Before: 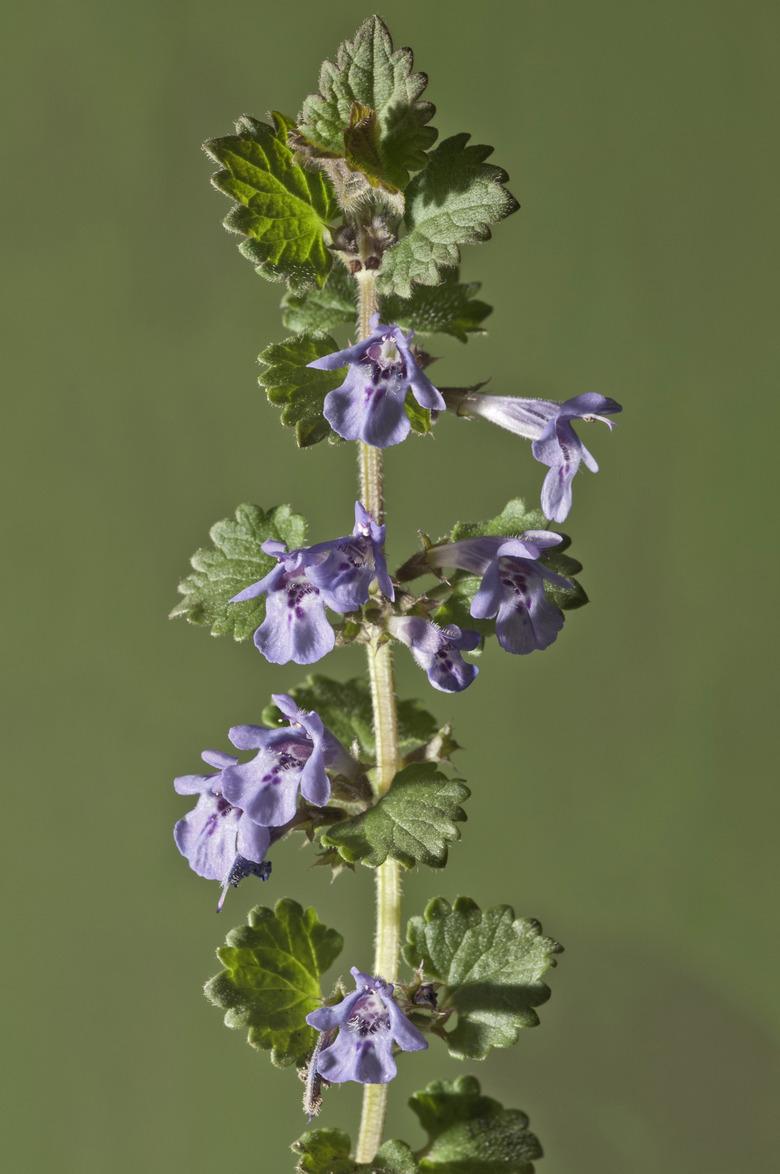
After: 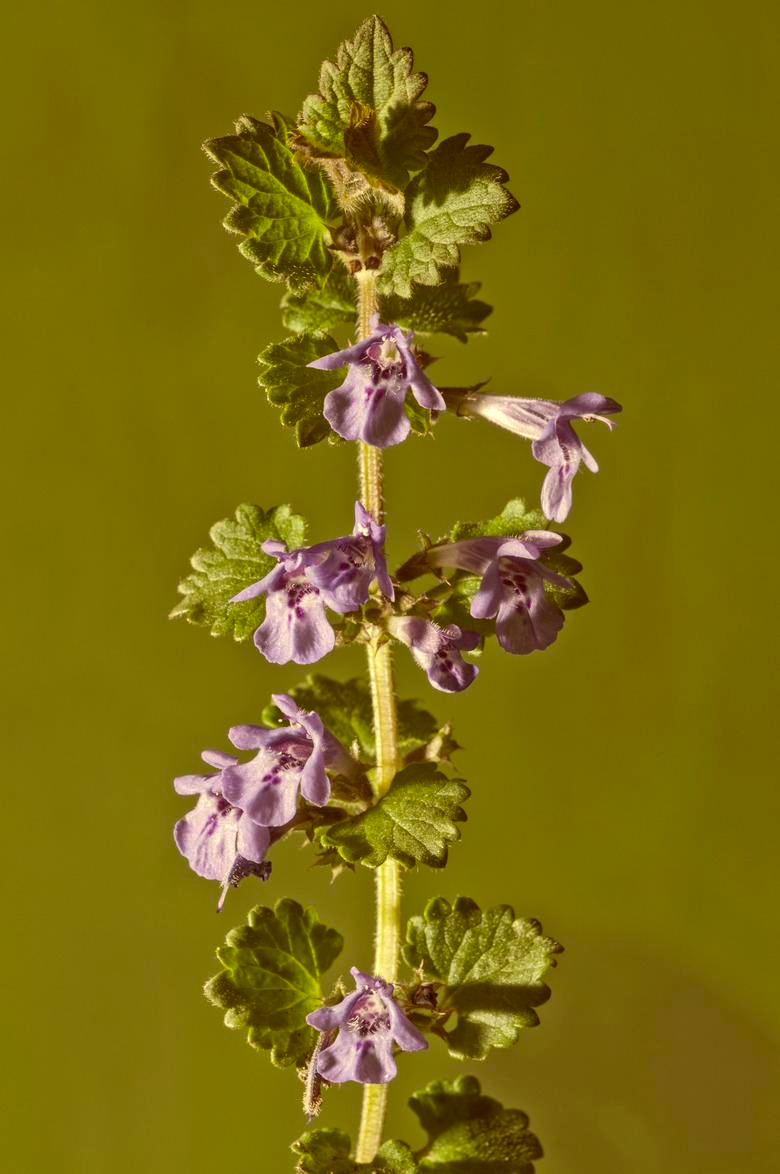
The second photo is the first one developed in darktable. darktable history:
color correction: highlights a* 1.2, highlights b* 24.3, shadows a* 15.18, shadows b* 24.56
local contrast: on, module defaults
color balance rgb: global offset › luminance 0.47%, global offset › hue 59.2°, perceptual saturation grading › global saturation 30.18%
